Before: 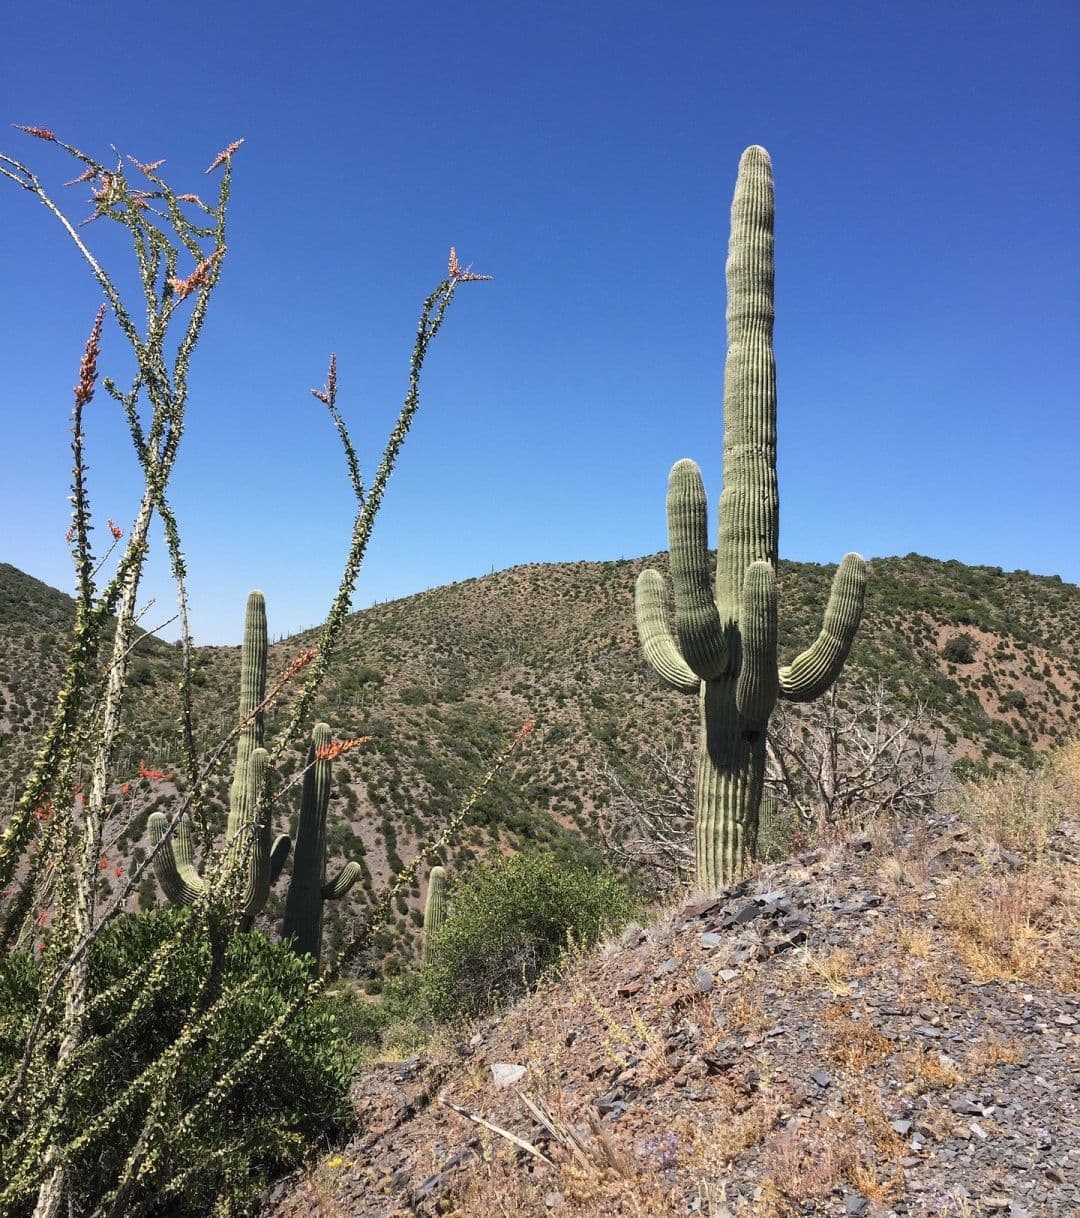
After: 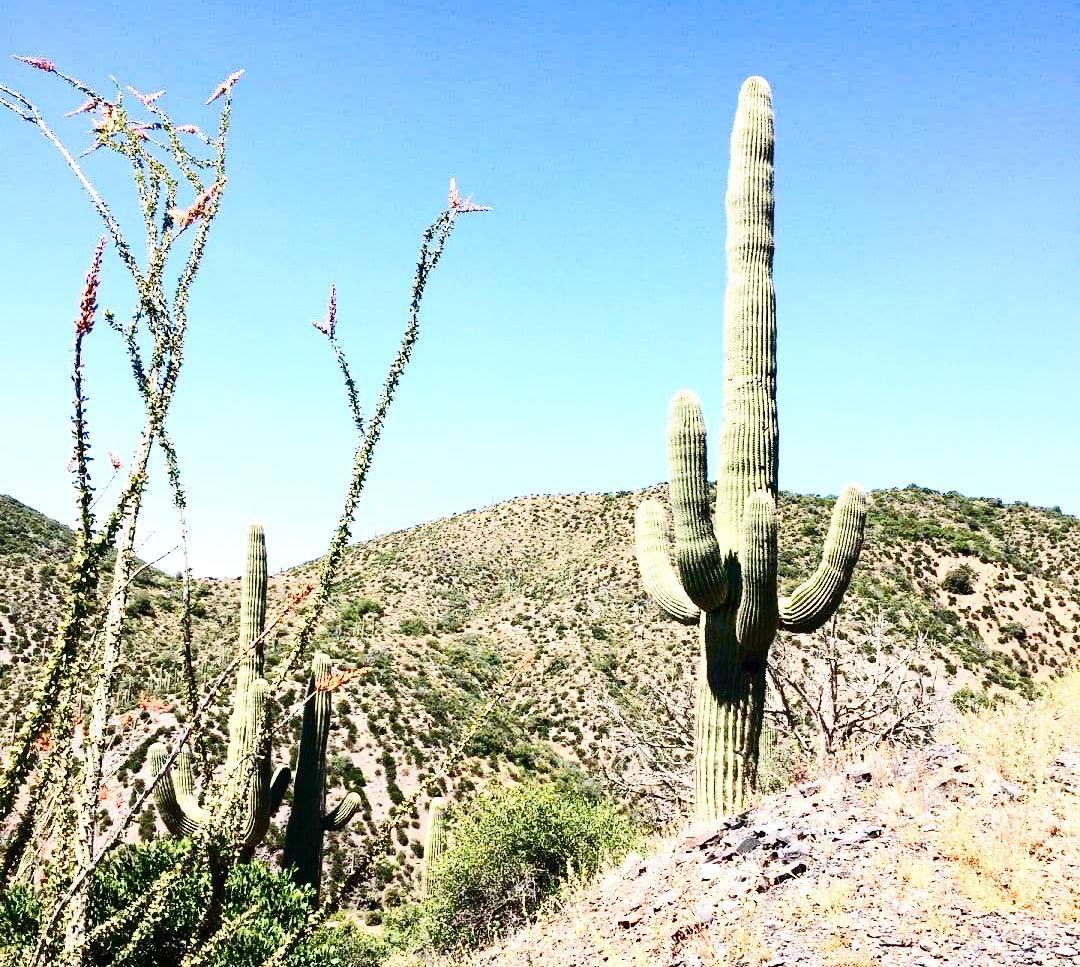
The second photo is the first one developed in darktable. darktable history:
exposure: black level correction 0, exposure 0.953 EV, compensate exposure bias true, compensate highlight preservation false
contrast brightness saturation: contrast 0.32, brightness -0.08, saturation 0.17
base curve: curves: ch0 [(0, 0) (0.036, 0.025) (0.121, 0.166) (0.206, 0.329) (0.605, 0.79) (1, 1)], preserve colors none
crop and rotate: top 5.667%, bottom 14.937%
